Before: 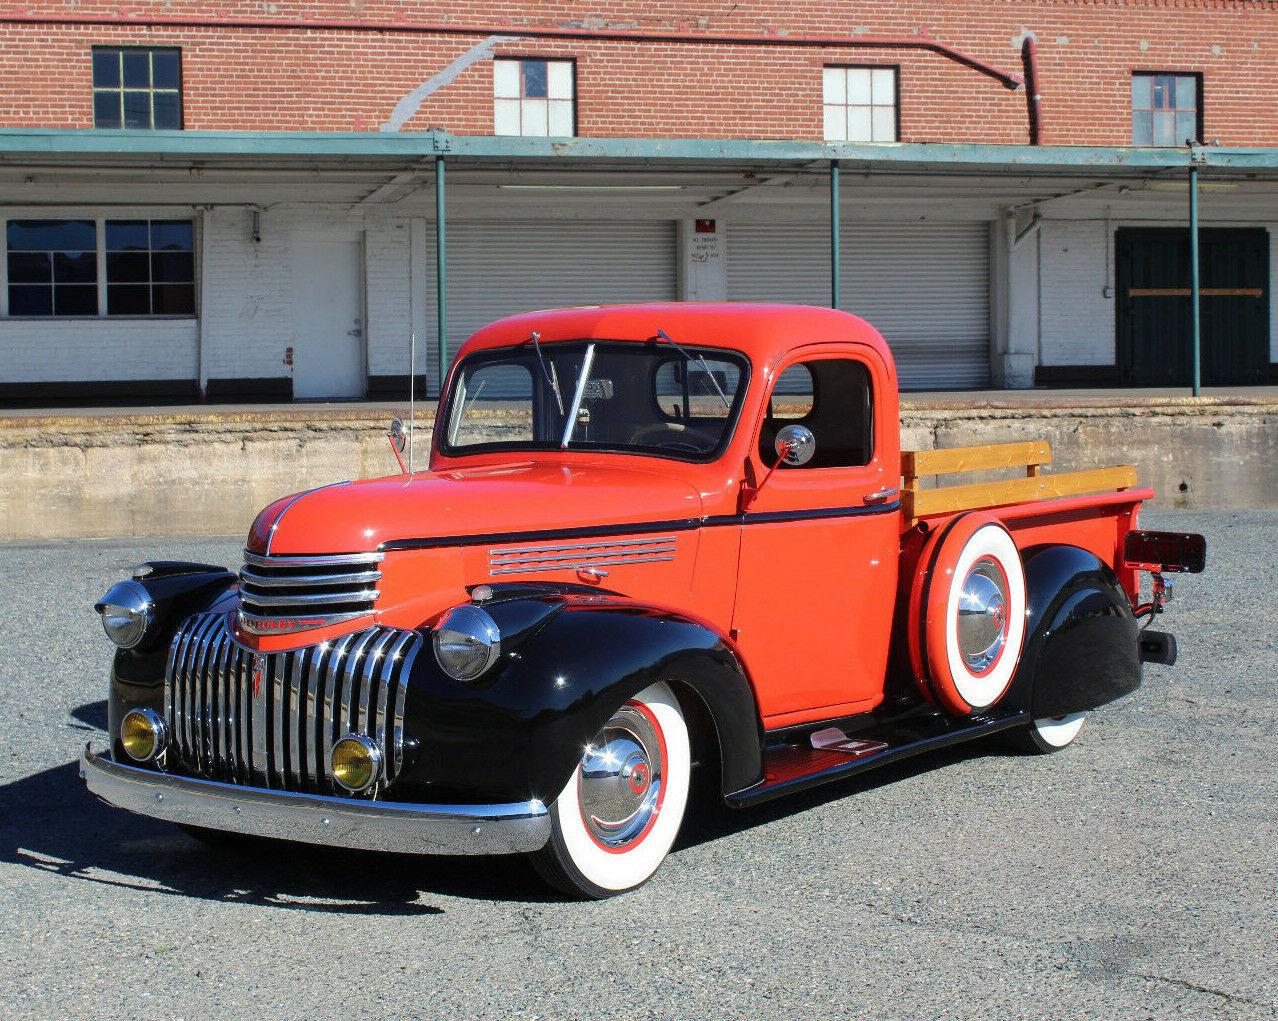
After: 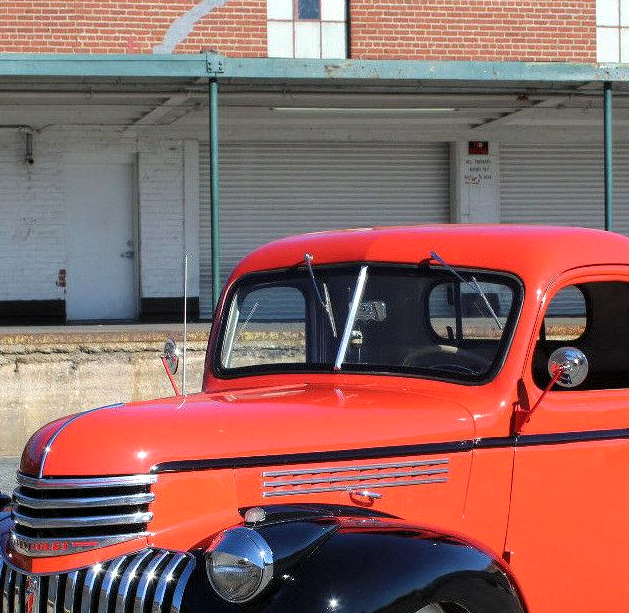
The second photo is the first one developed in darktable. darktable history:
crop: left 17.835%, top 7.675%, right 32.881%, bottom 32.213%
levels: levels [0.016, 0.484, 0.953]
